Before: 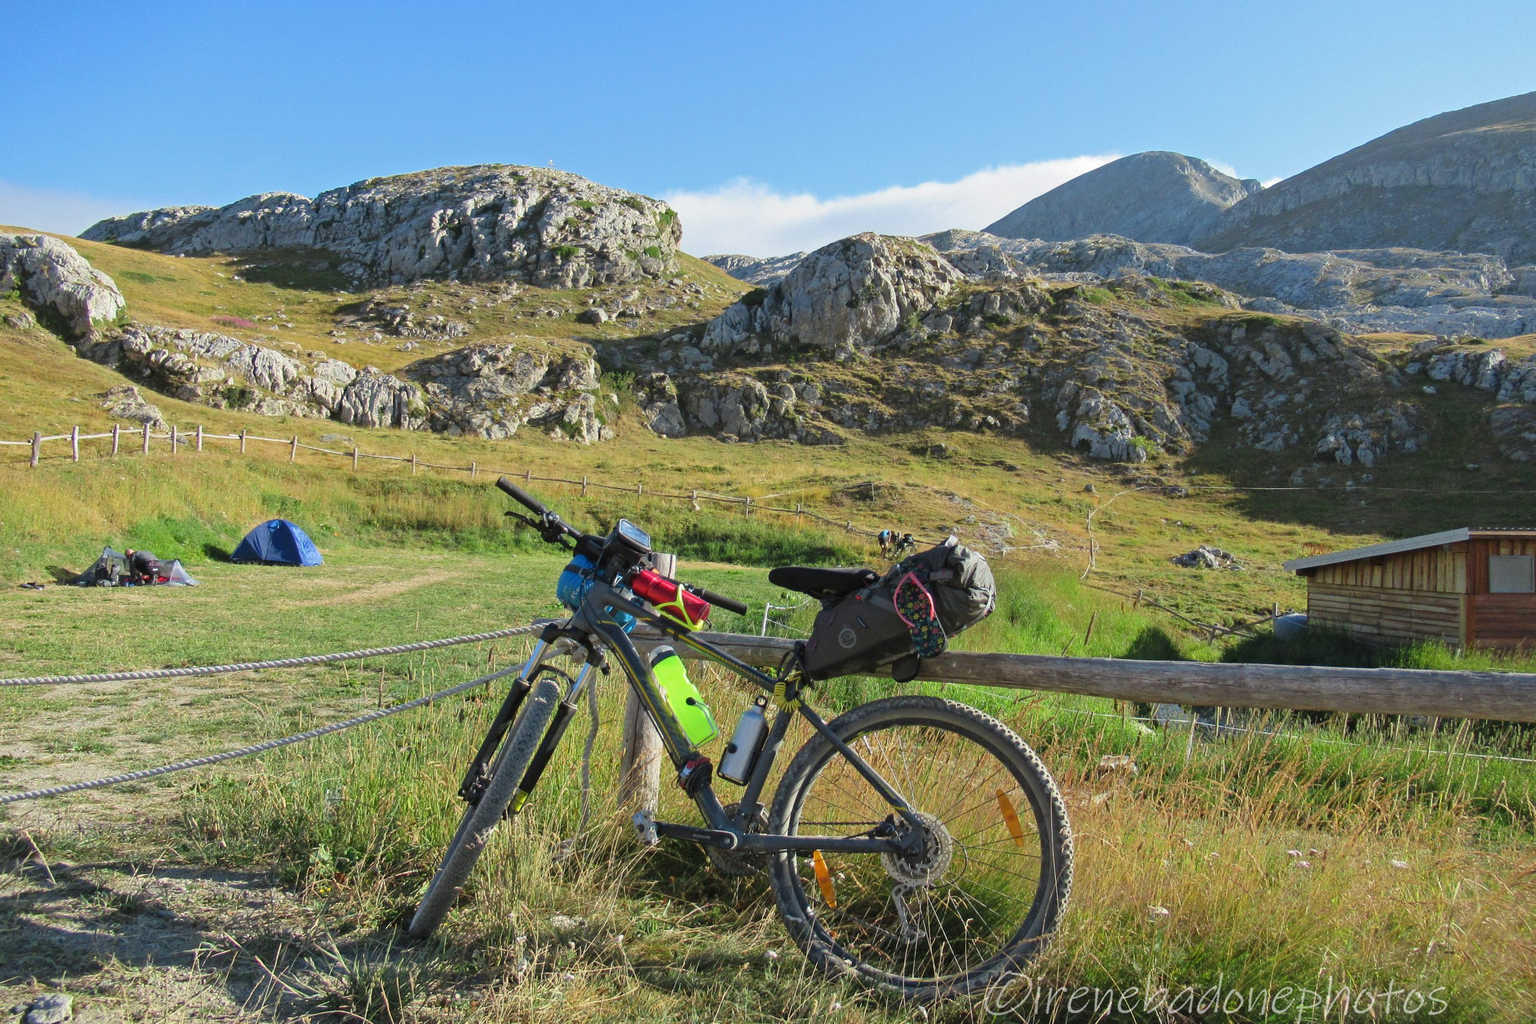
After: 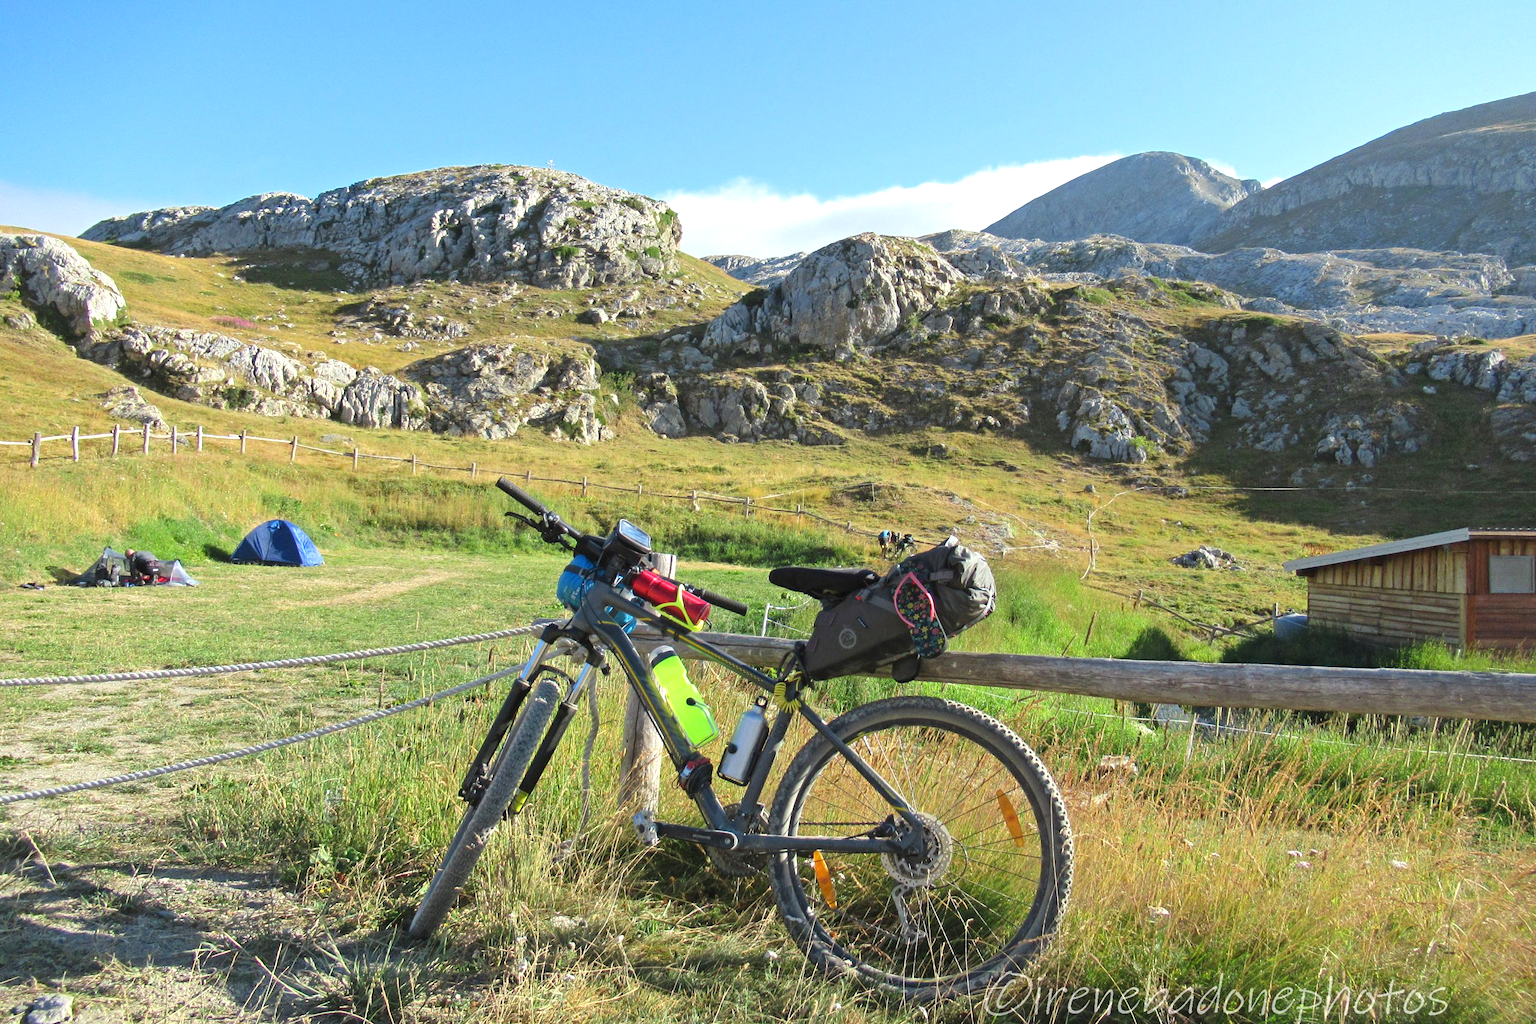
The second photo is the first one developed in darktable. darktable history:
tone curve: curves: ch0 [(0, 0) (0.003, 0.003) (0.011, 0.011) (0.025, 0.025) (0.044, 0.044) (0.069, 0.069) (0.1, 0.099) (0.136, 0.135) (0.177, 0.177) (0.224, 0.224) (0.277, 0.276) (0.335, 0.334) (0.399, 0.398) (0.468, 0.467) (0.543, 0.547) (0.623, 0.626) (0.709, 0.712) (0.801, 0.802) (0.898, 0.898) (1, 1)], color space Lab, independent channels, preserve colors none
exposure: exposure 0.485 EV, compensate highlight preservation false
